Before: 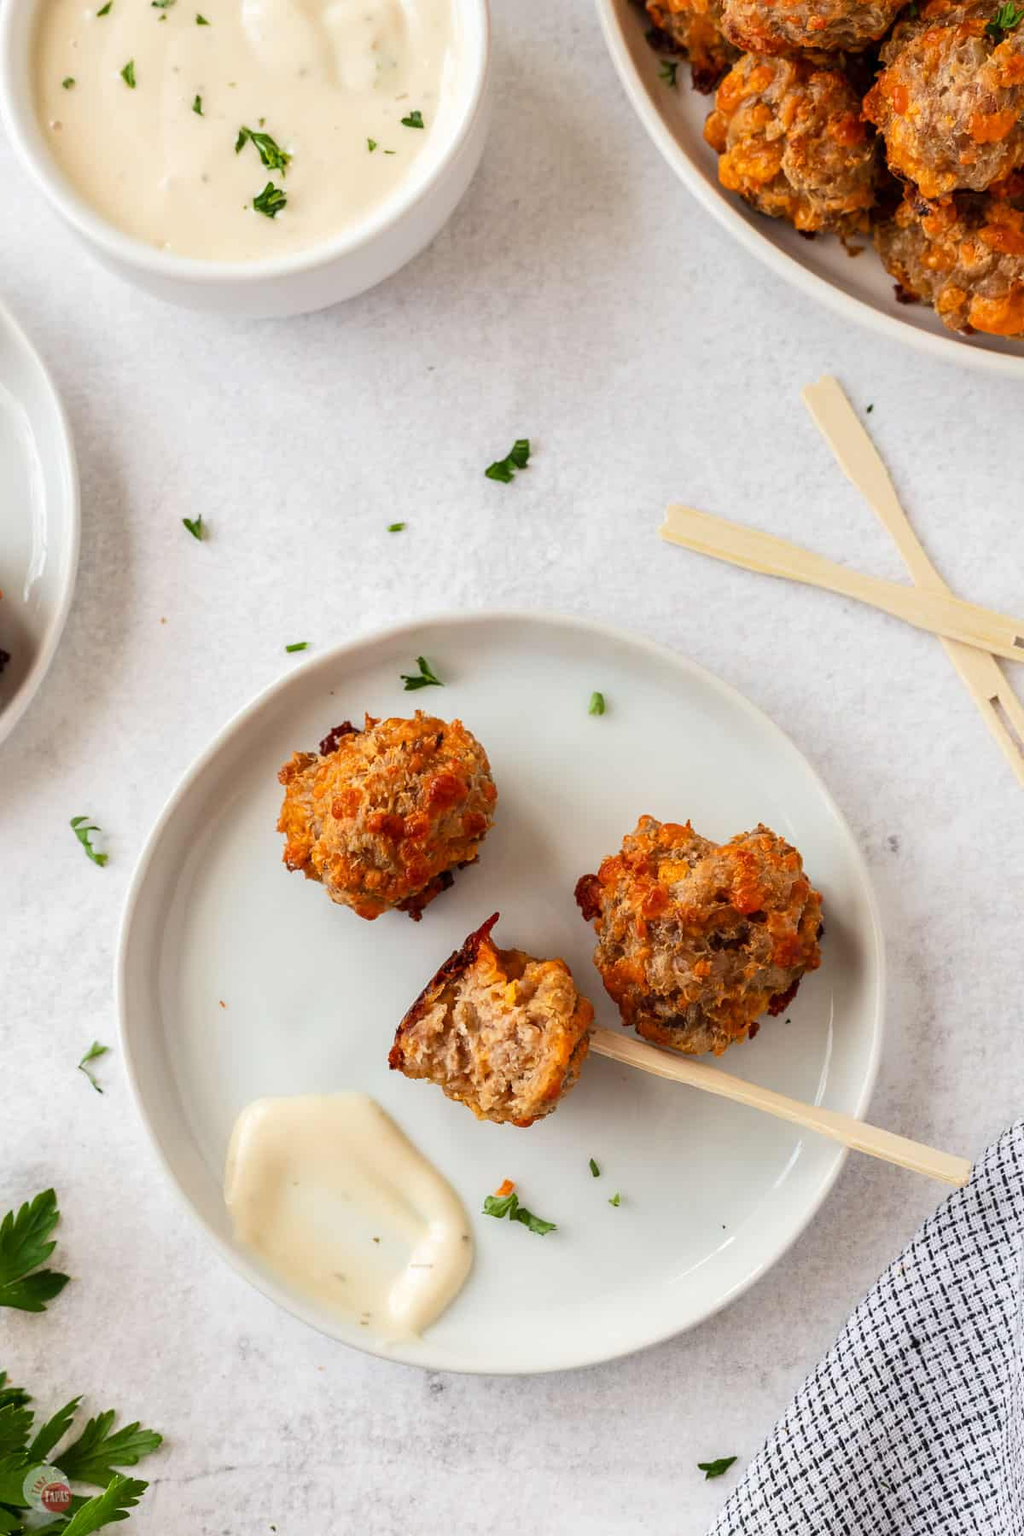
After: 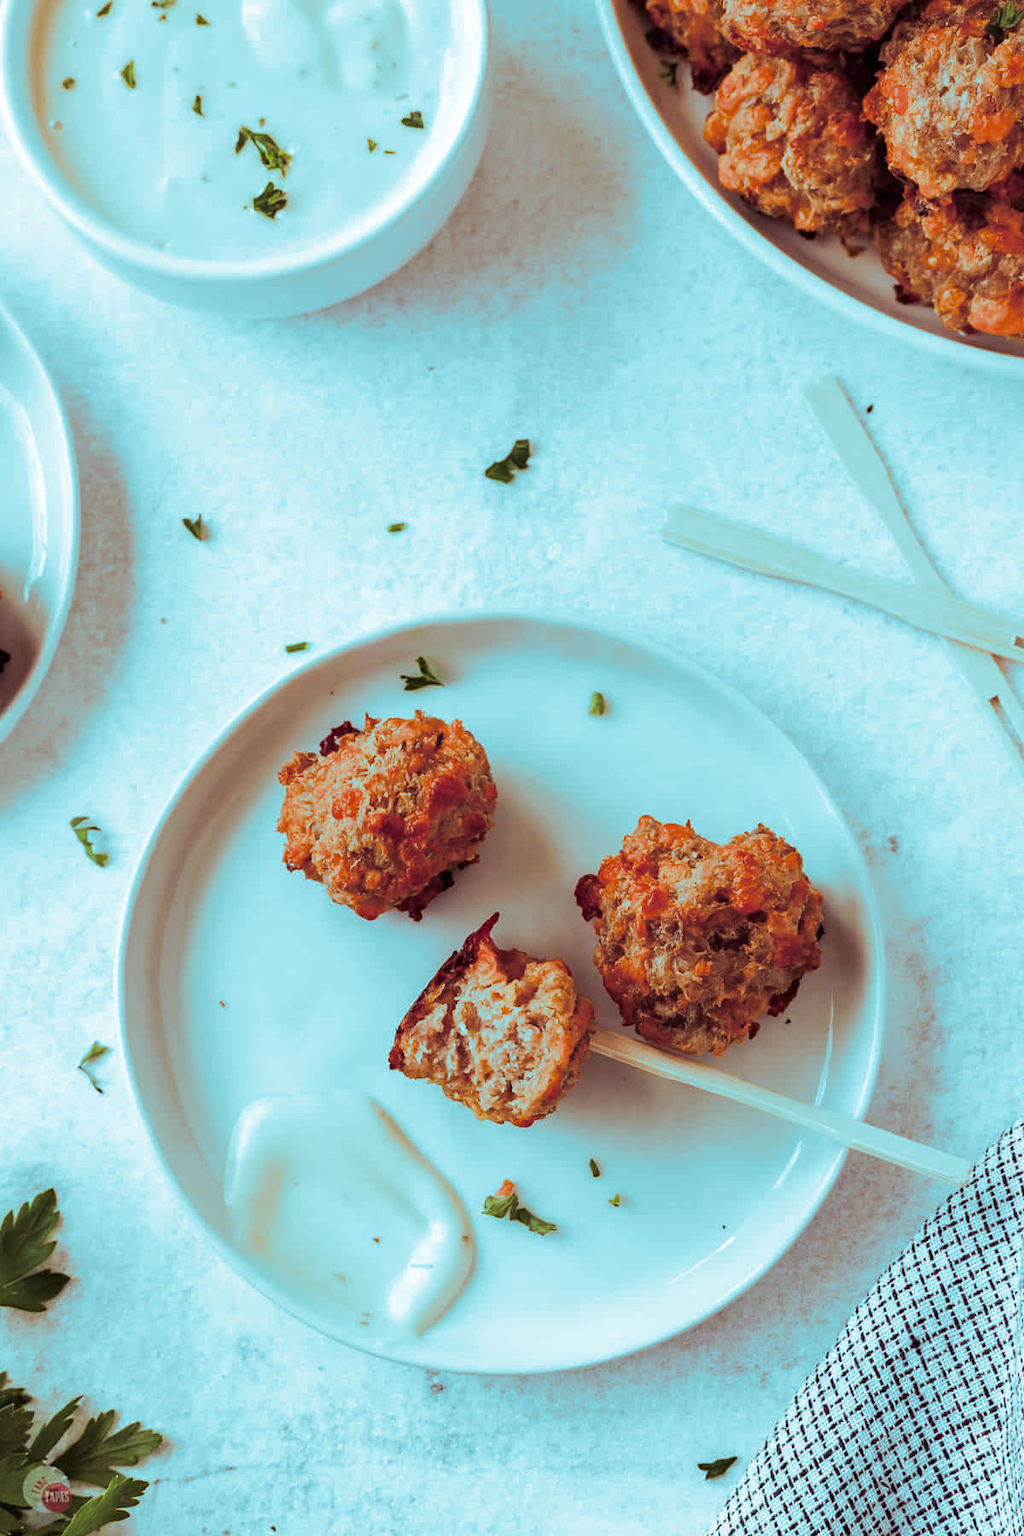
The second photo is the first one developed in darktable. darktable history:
split-toning: shadows › hue 327.6°, highlights › hue 198°, highlights › saturation 0.55, balance -21.25, compress 0%
haze removal: compatibility mode true, adaptive false
